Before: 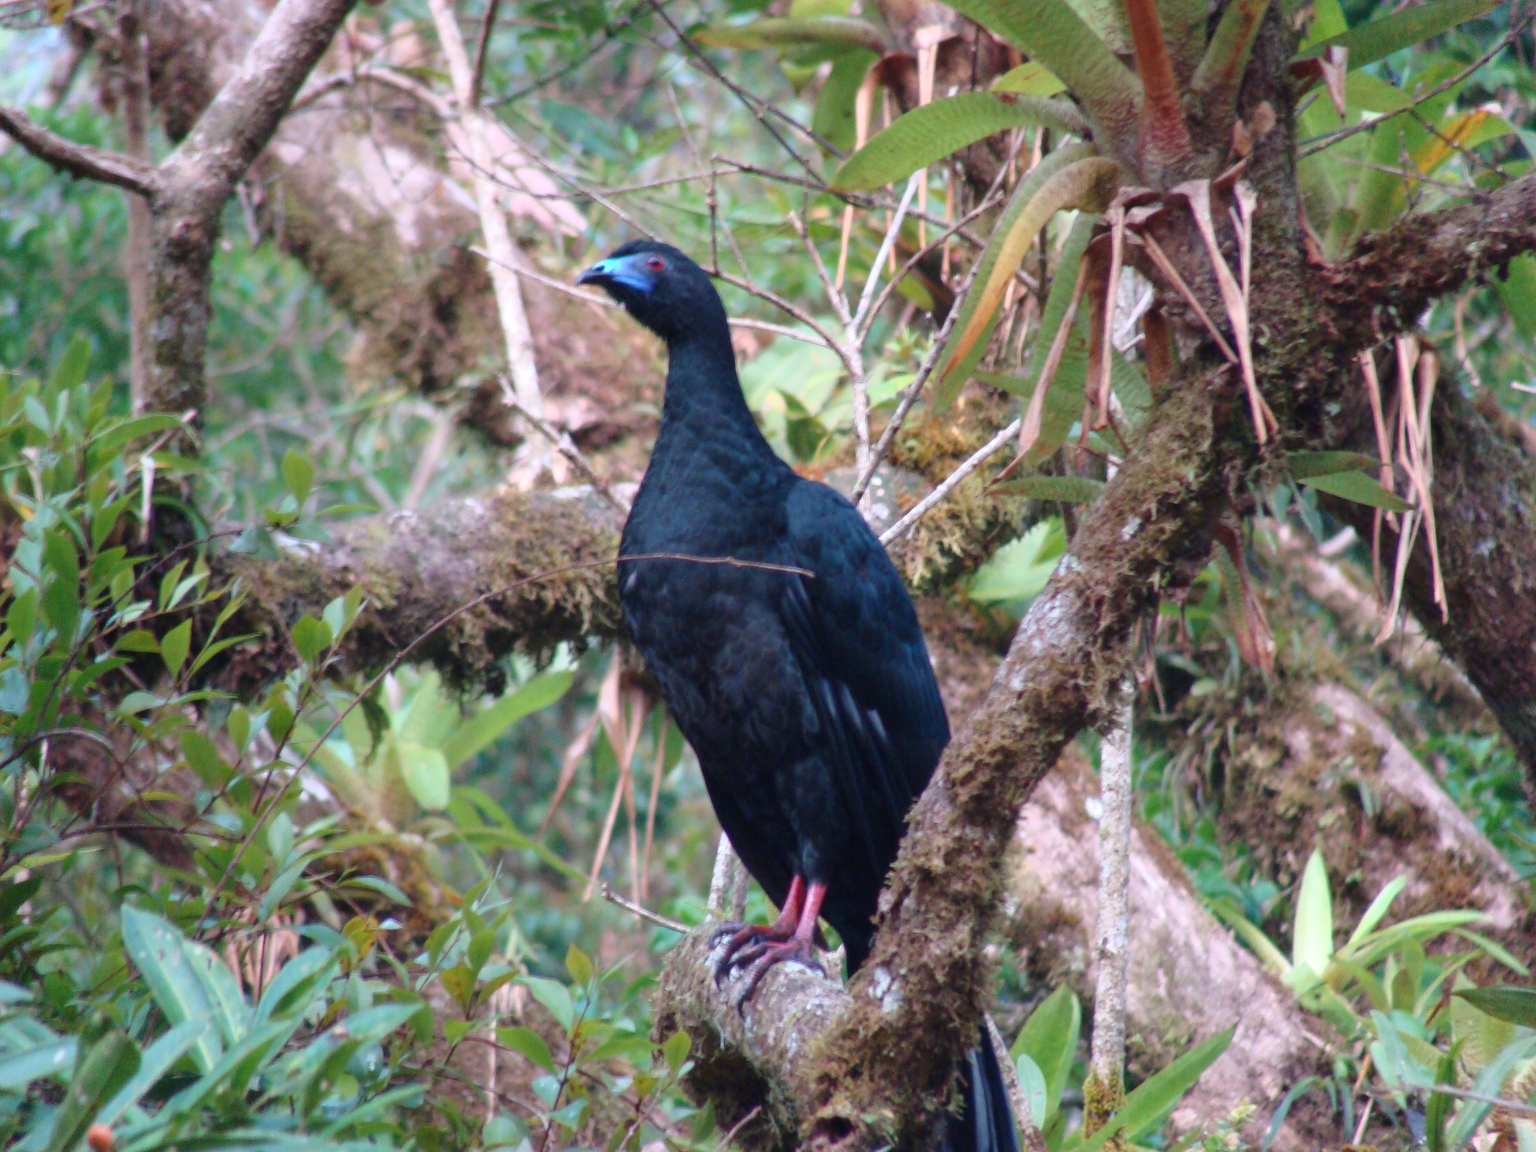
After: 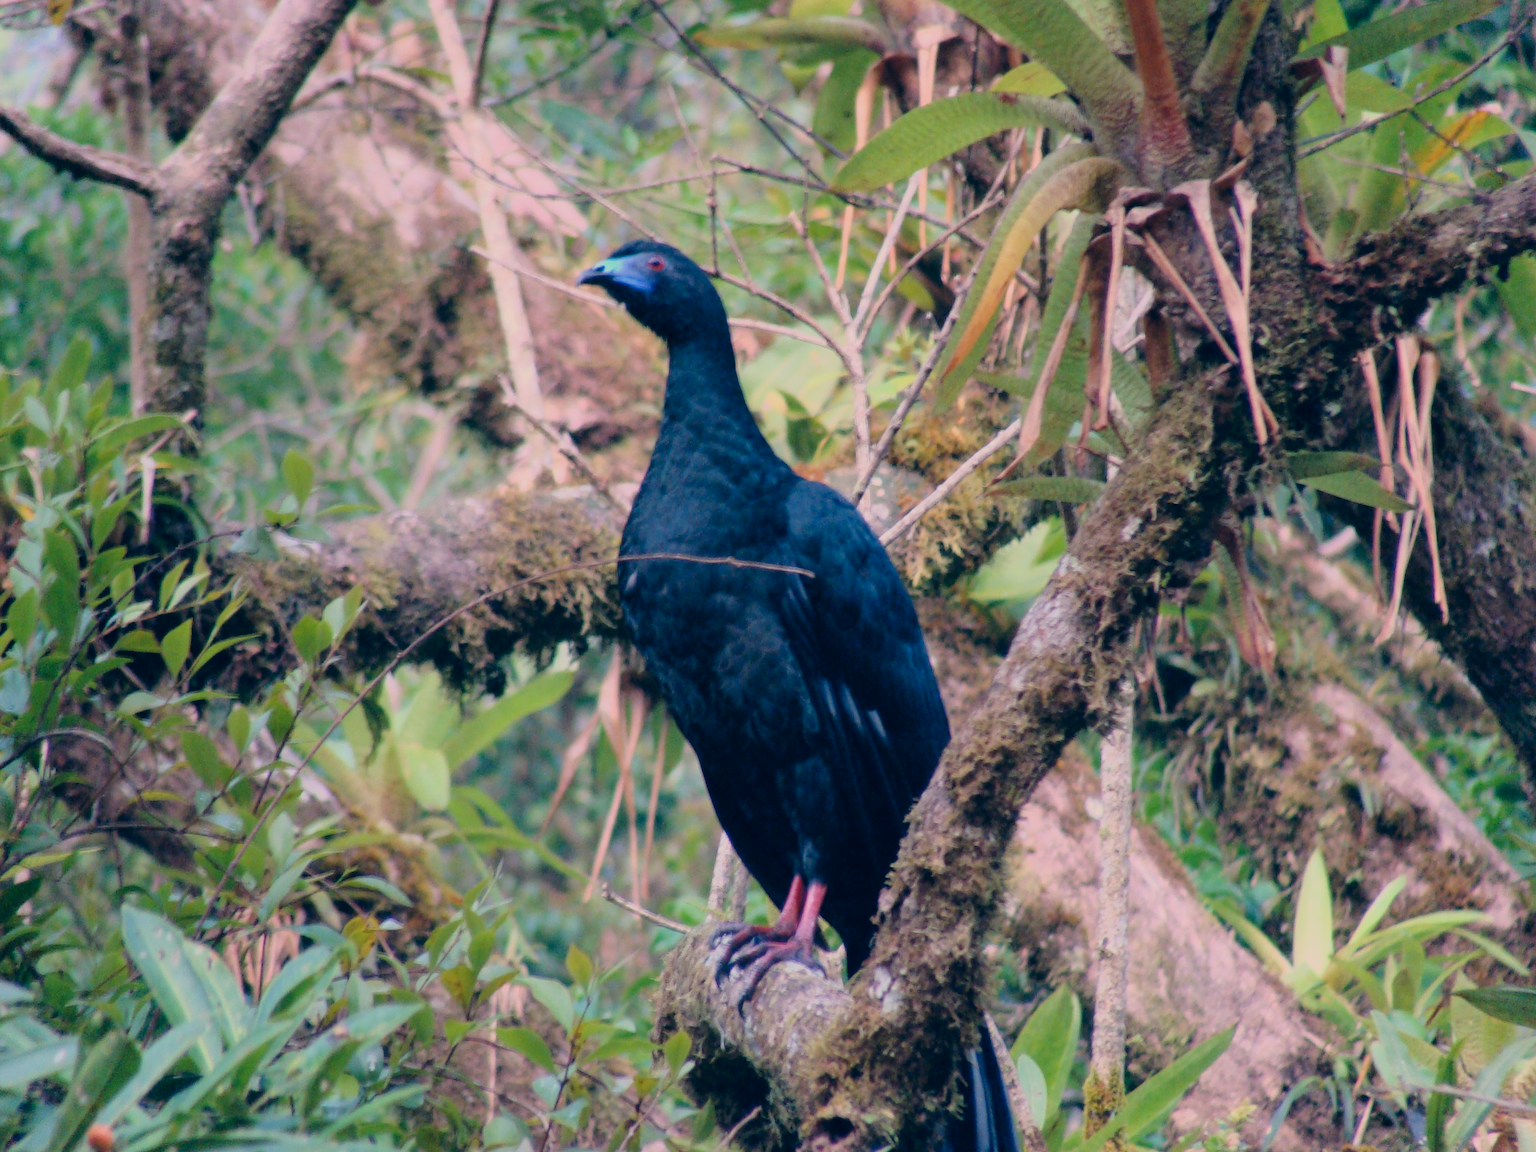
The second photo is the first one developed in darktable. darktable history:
color correction: highlights a* 10.29, highlights b* 13.87, shadows a* -10.05, shadows b* -14.95
filmic rgb: black relative exposure -7.65 EV, white relative exposure 4.56 EV, hardness 3.61, color science v6 (2022)
